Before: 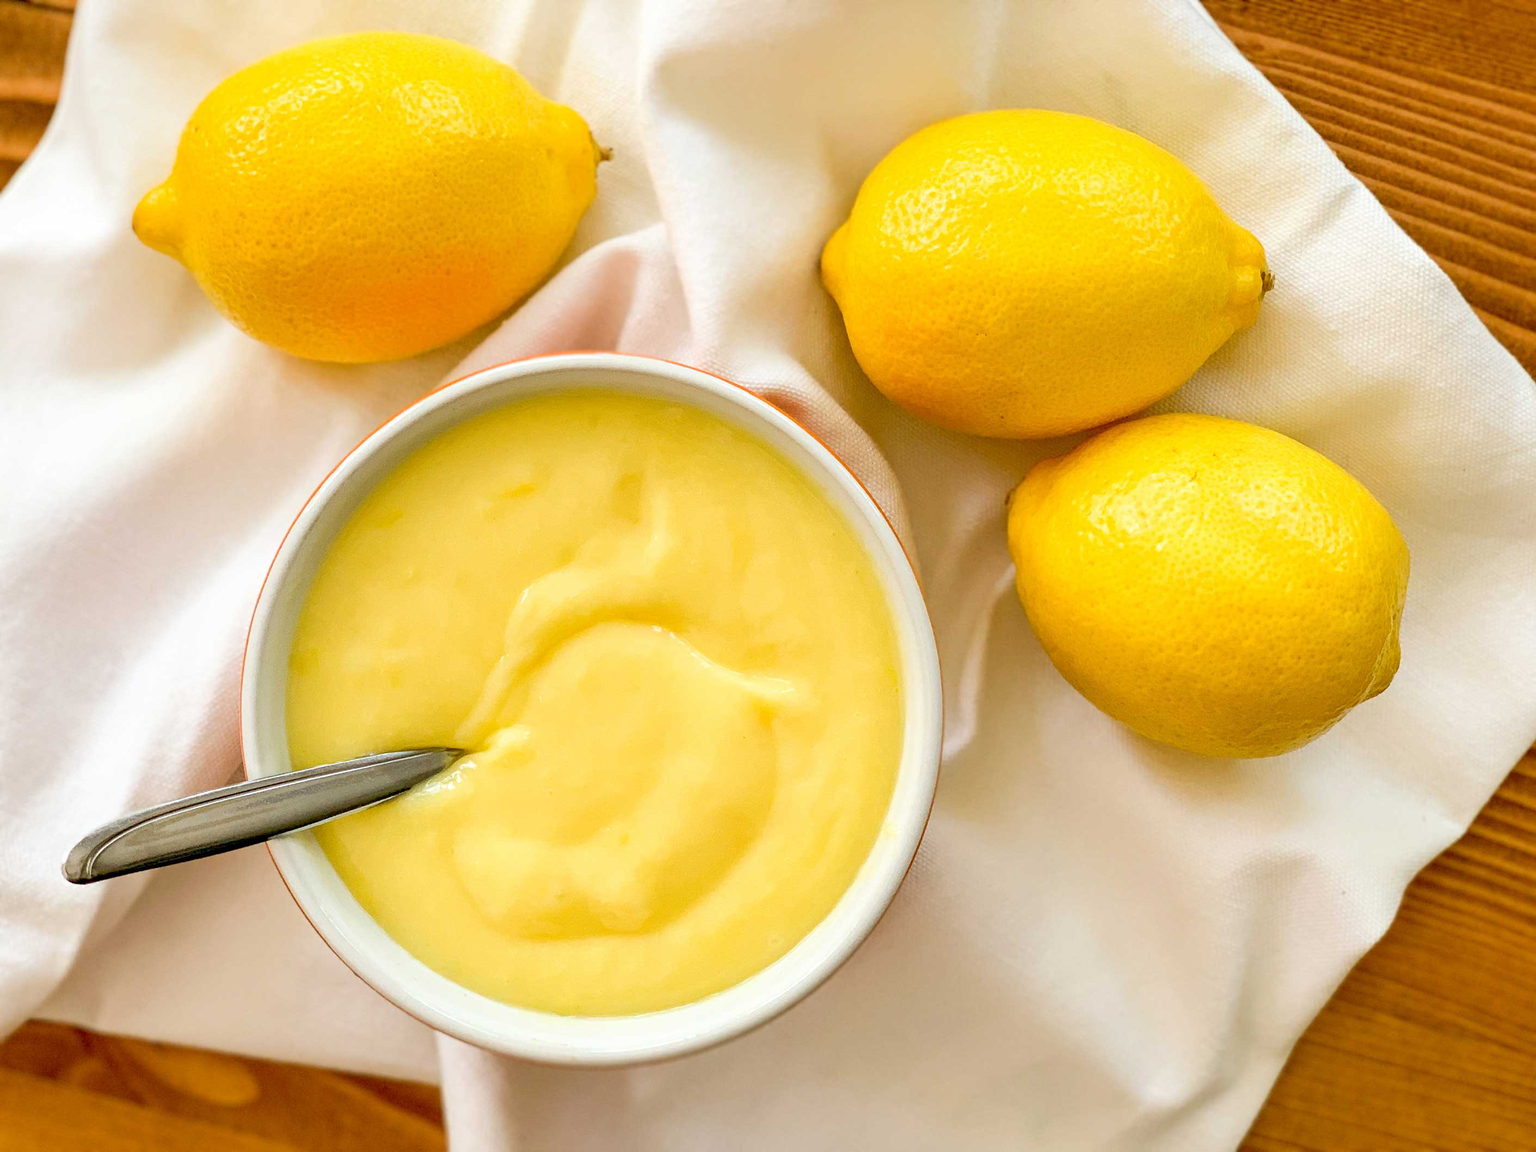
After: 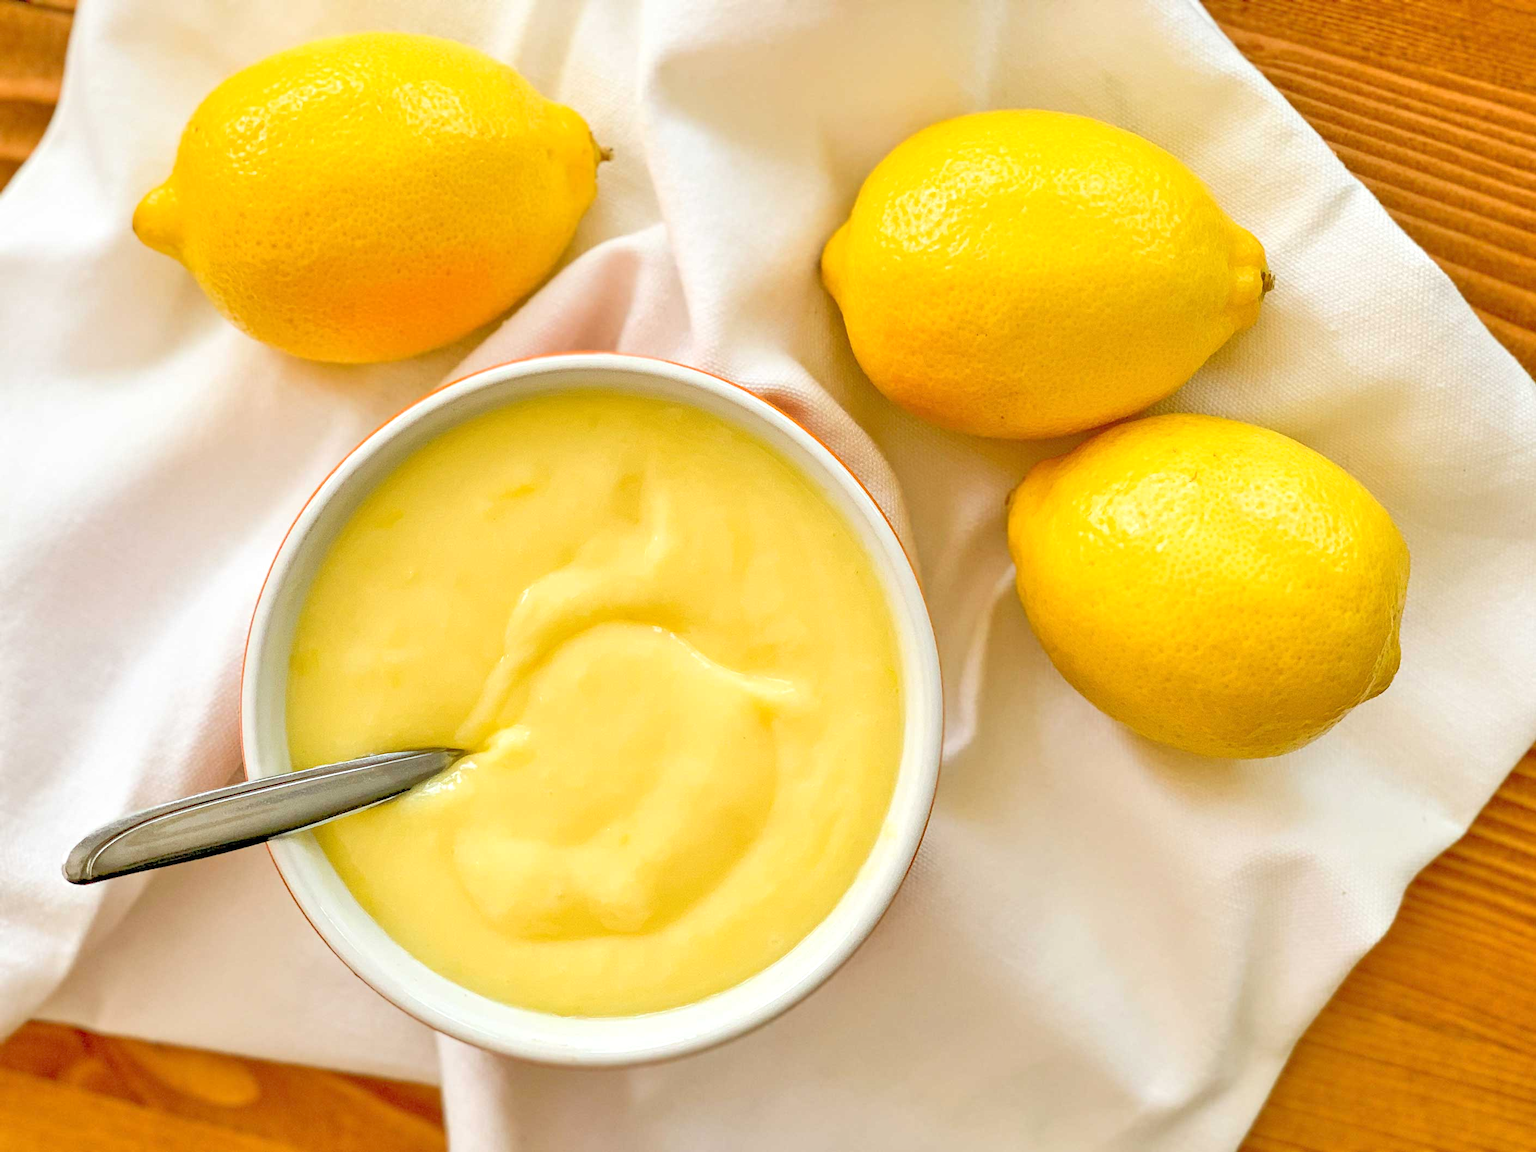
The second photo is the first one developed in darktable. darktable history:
tone equalizer: -7 EV 0.162 EV, -6 EV 0.638 EV, -5 EV 1.11 EV, -4 EV 1.35 EV, -3 EV 1.18 EV, -2 EV 0.6 EV, -1 EV 0.164 EV, mask exposure compensation -0.511 EV
